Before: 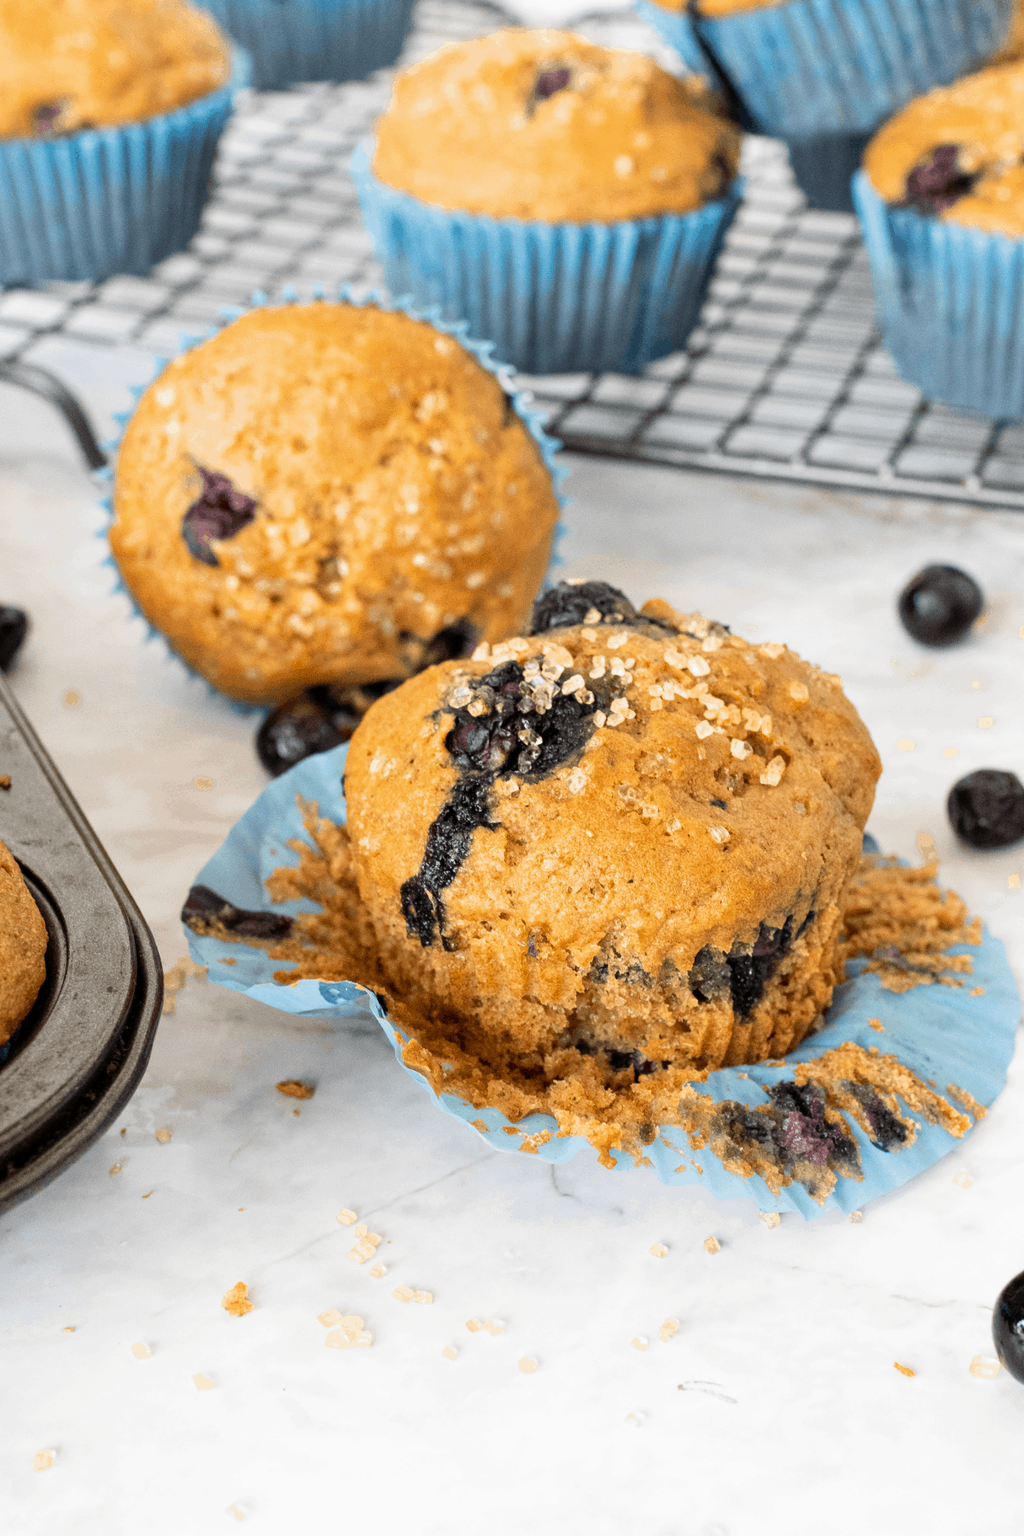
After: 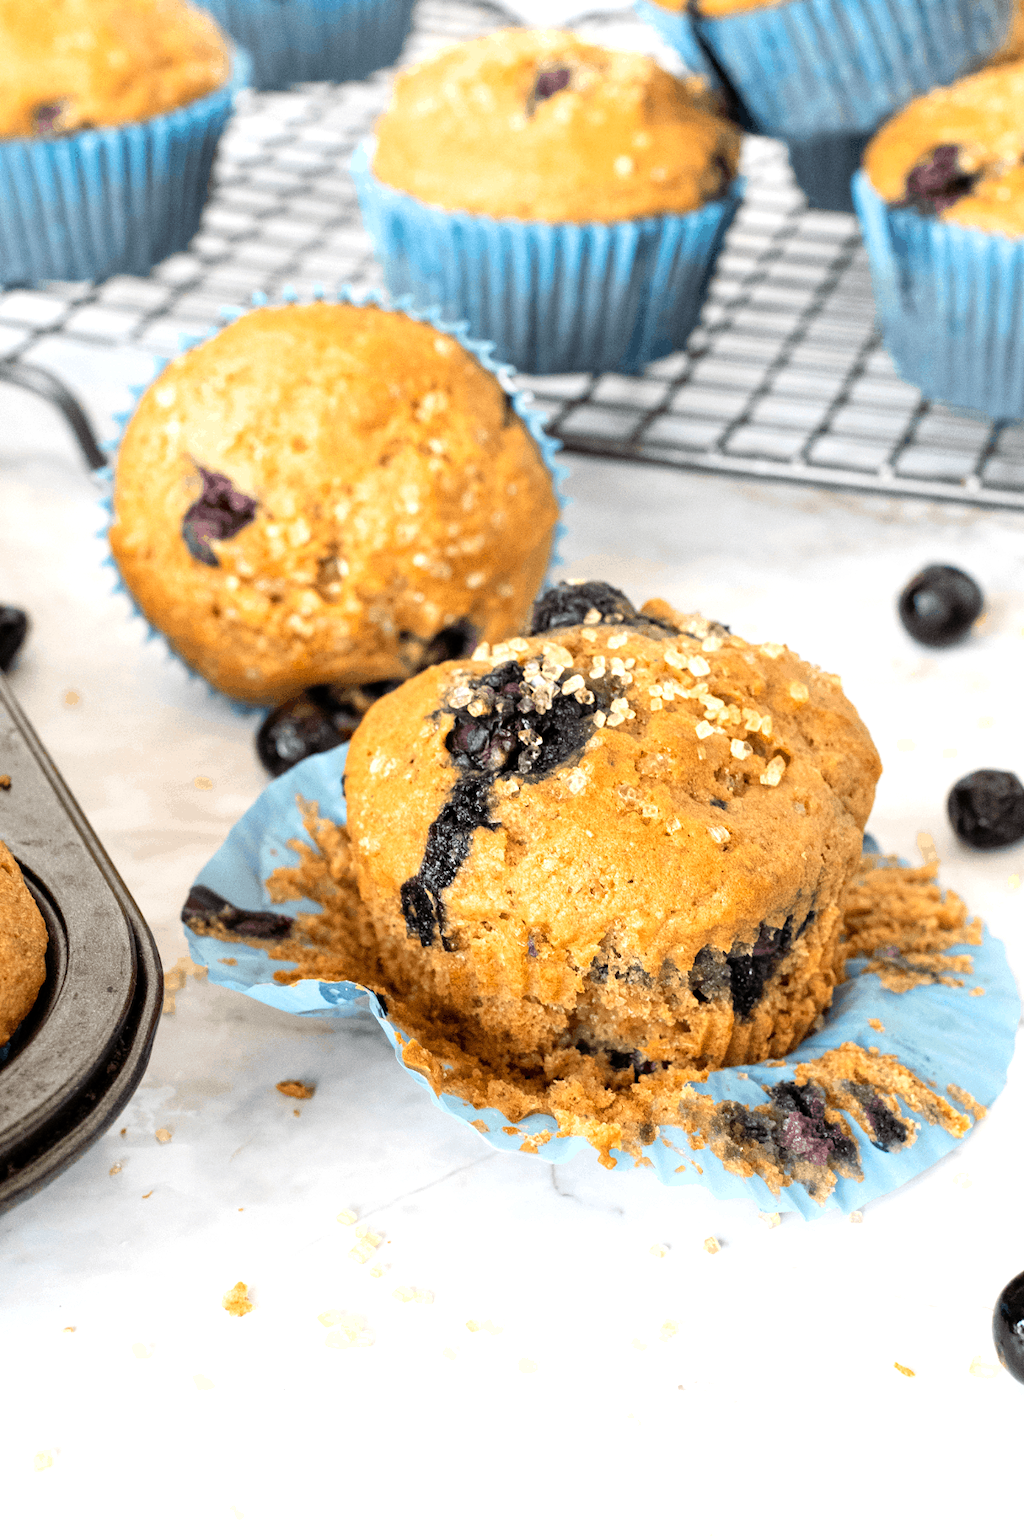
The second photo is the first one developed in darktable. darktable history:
tone equalizer: -8 EV -0.435 EV, -7 EV -0.412 EV, -6 EV -0.331 EV, -5 EV -0.214 EV, -3 EV 0.204 EV, -2 EV 0.342 EV, -1 EV 0.377 EV, +0 EV 0.438 EV
